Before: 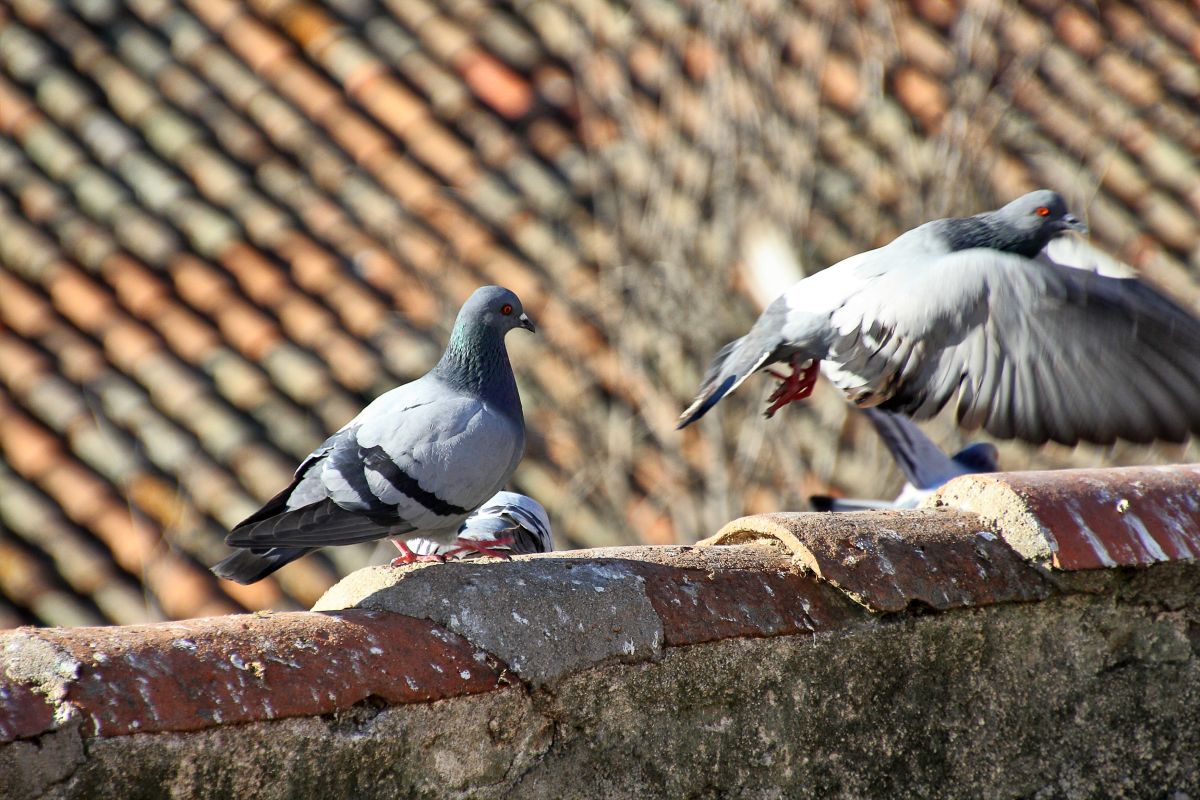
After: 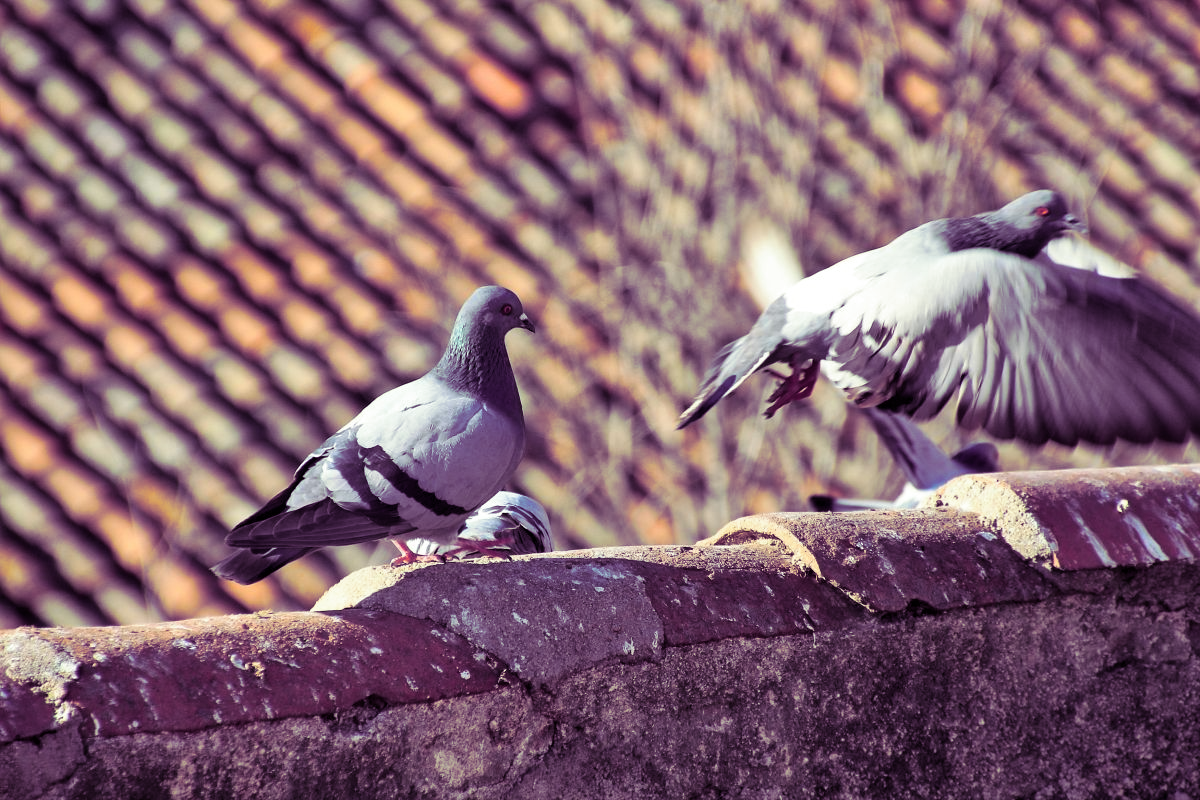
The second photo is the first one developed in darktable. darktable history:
exposure: compensate highlight preservation false
split-toning: shadows › hue 277.2°, shadows › saturation 0.74
